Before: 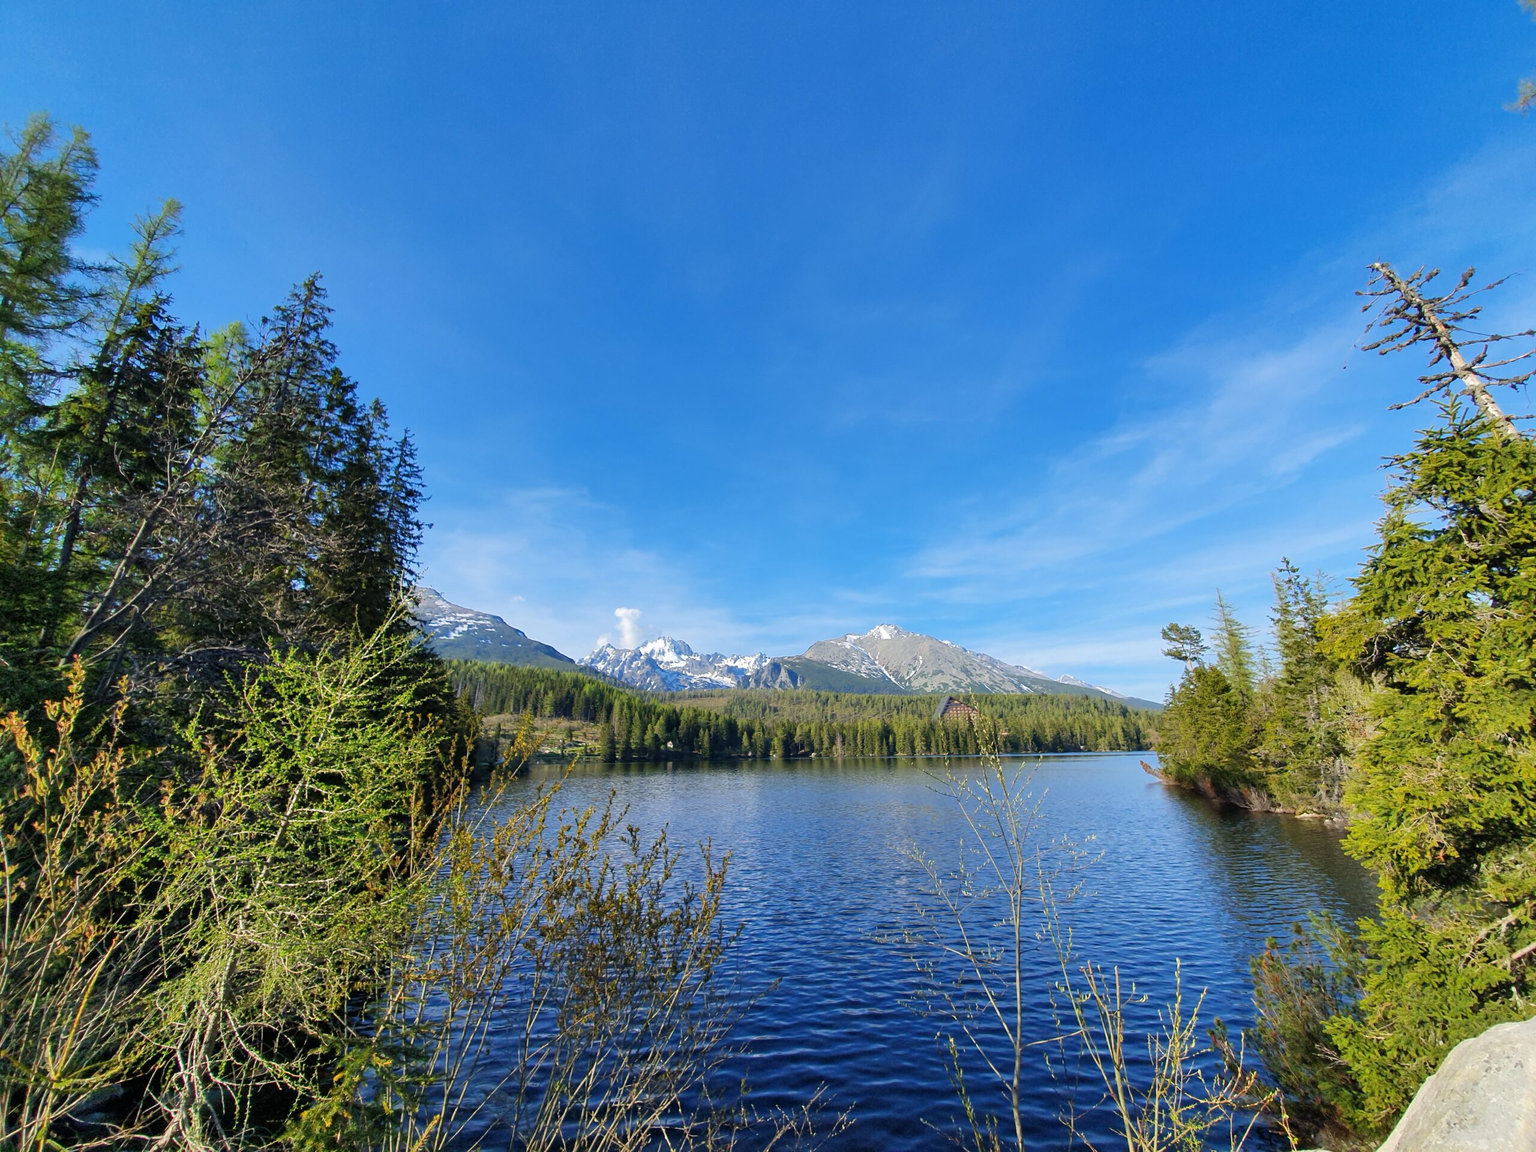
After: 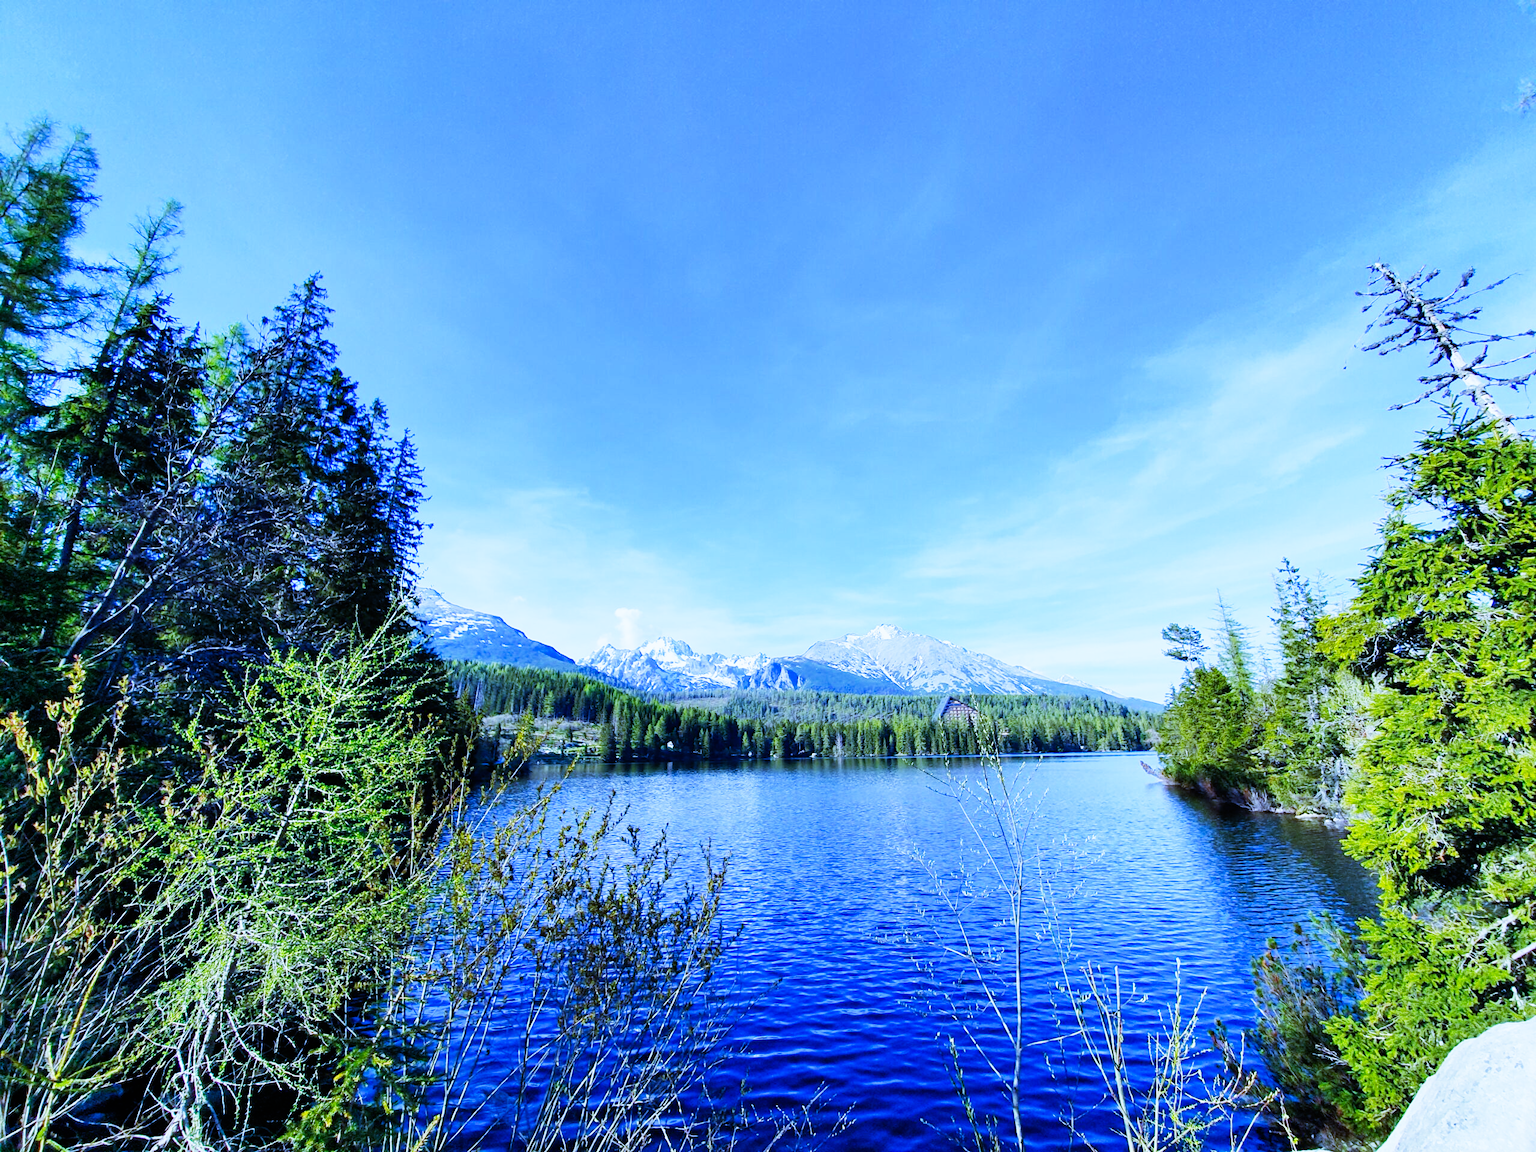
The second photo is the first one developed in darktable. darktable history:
white balance: red 0.766, blue 1.537
sigmoid: contrast 1.93, skew 0.29, preserve hue 0%
exposure: black level correction 0, exposure 0.5 EV, compensate highlight preservation false
